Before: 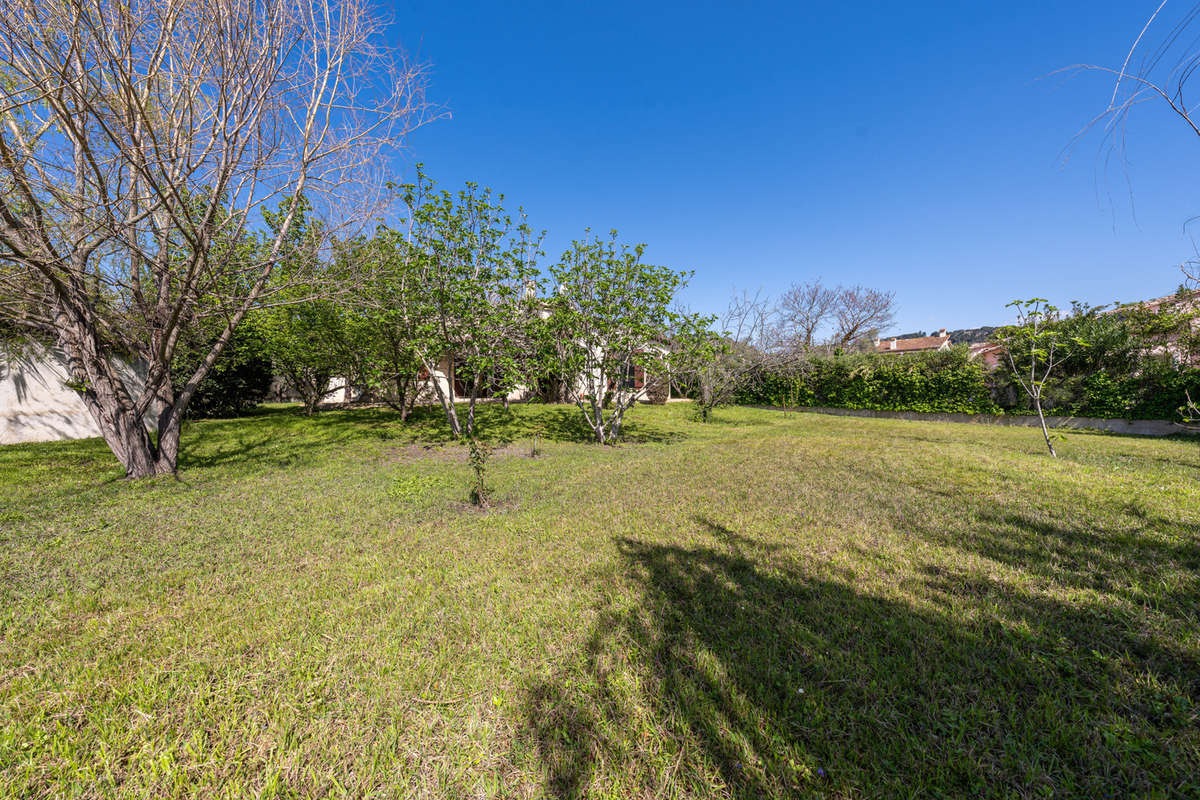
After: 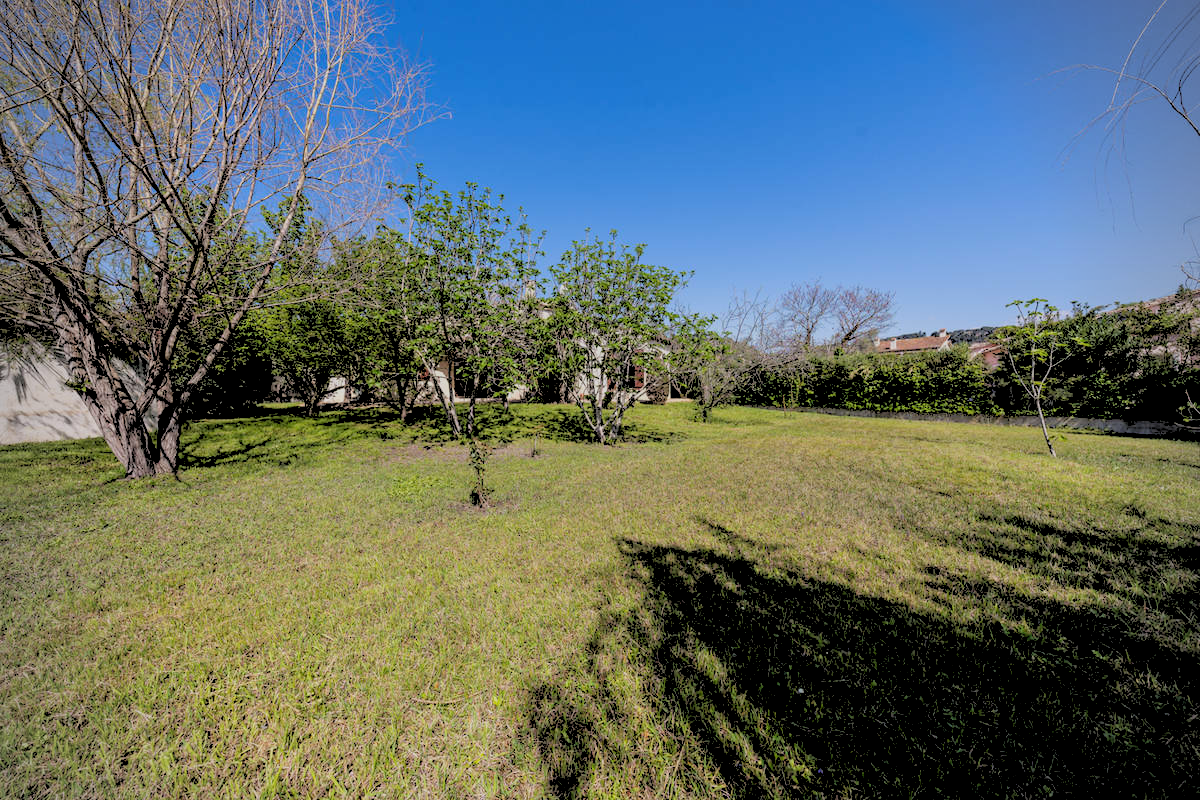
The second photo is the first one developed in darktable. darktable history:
exposure: black level correction 0, exposure -0.766 EV, compensate highlight preservation false
vignetting: on, module defaults
rgb levels: levels [[0.027, 0.429, 0.996], [0, 0.5, 1], [0, 0.5, 1]]
